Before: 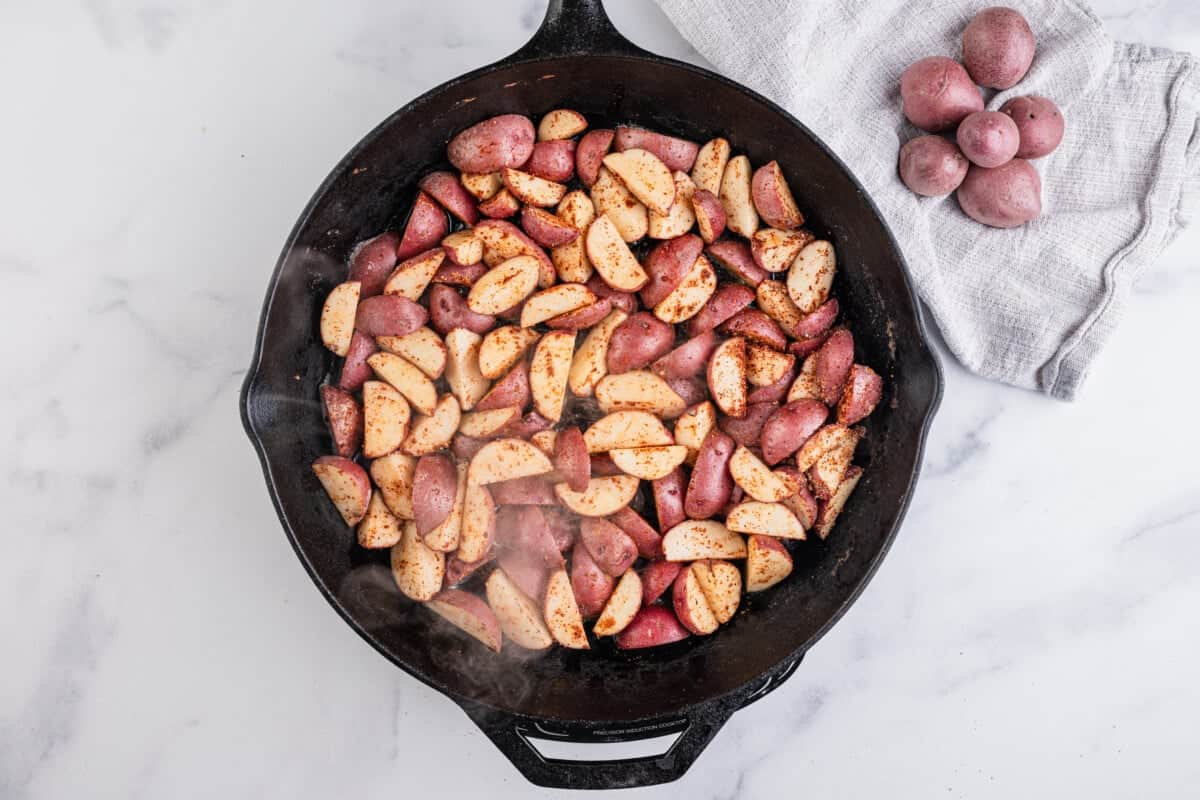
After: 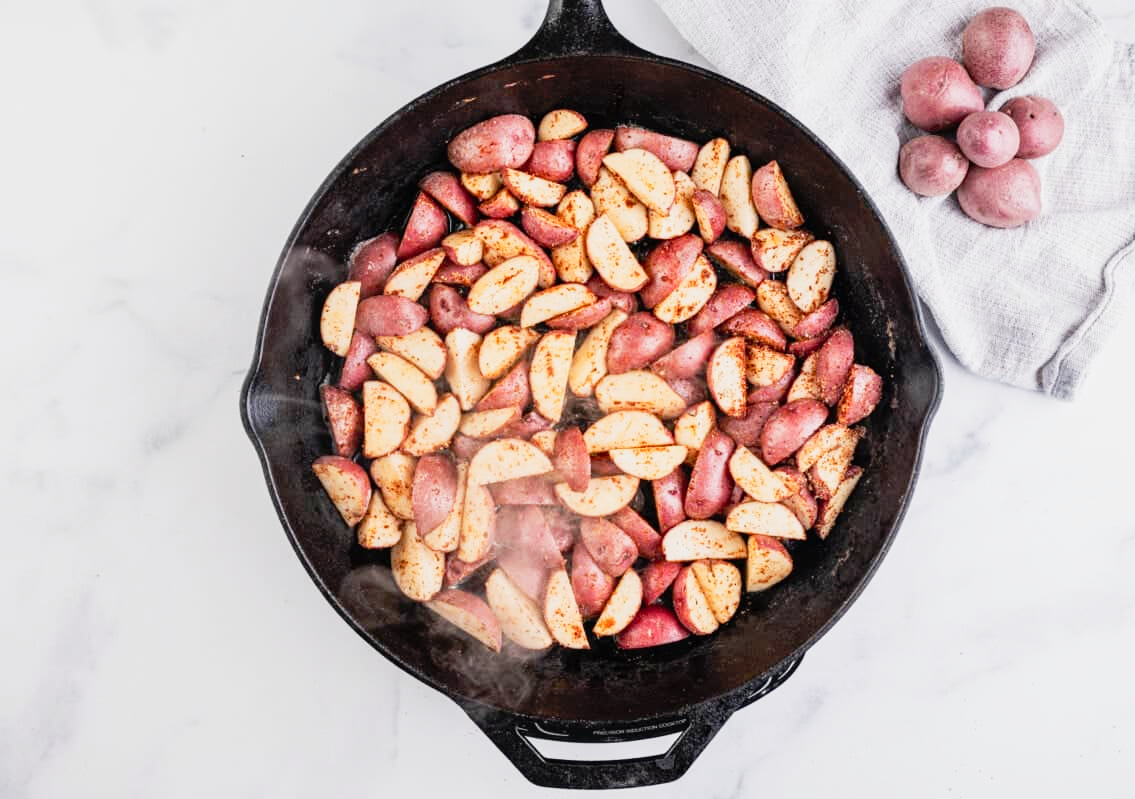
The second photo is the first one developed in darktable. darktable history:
crop and rotate: left 0%, right 5.401%
tone curve: curves: ch0 [(0, 0.005) (0.103, 0.097) (0.18, 0.22) (0.4, 0.485) (0.5, 0.612) (0.668, 0.787) (0.823, 0.894) (1, 0.971)]; ch1 [(0, 0) (0.172, 0.123) (0.324, 0.253) (0.396, 0.388) (0.478, 0.461) (0.499, 0.498) (0.522, 0.528) (0.618, 0.649) (0.753, 0.821) (1, 1)]; ch2 [(0, 0) (0.411, 0.424) (0.496, 0.501) (0.515, 0.514) (0.555, 0.585) (0.641, 0.69) (1, 1)], preserve colors none
